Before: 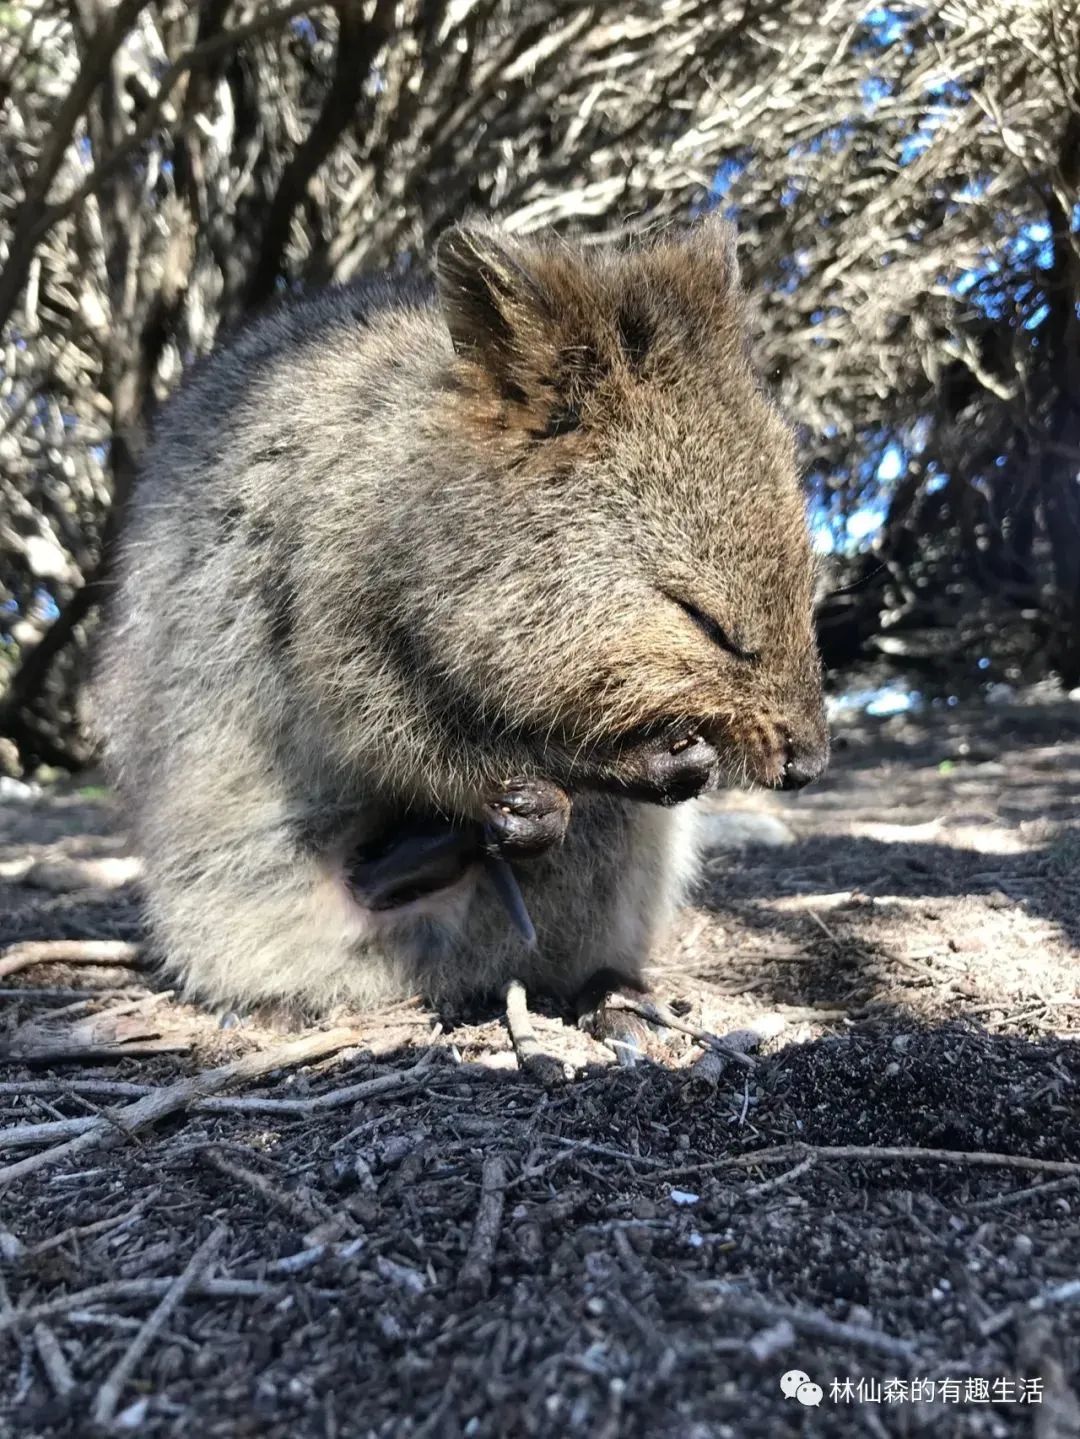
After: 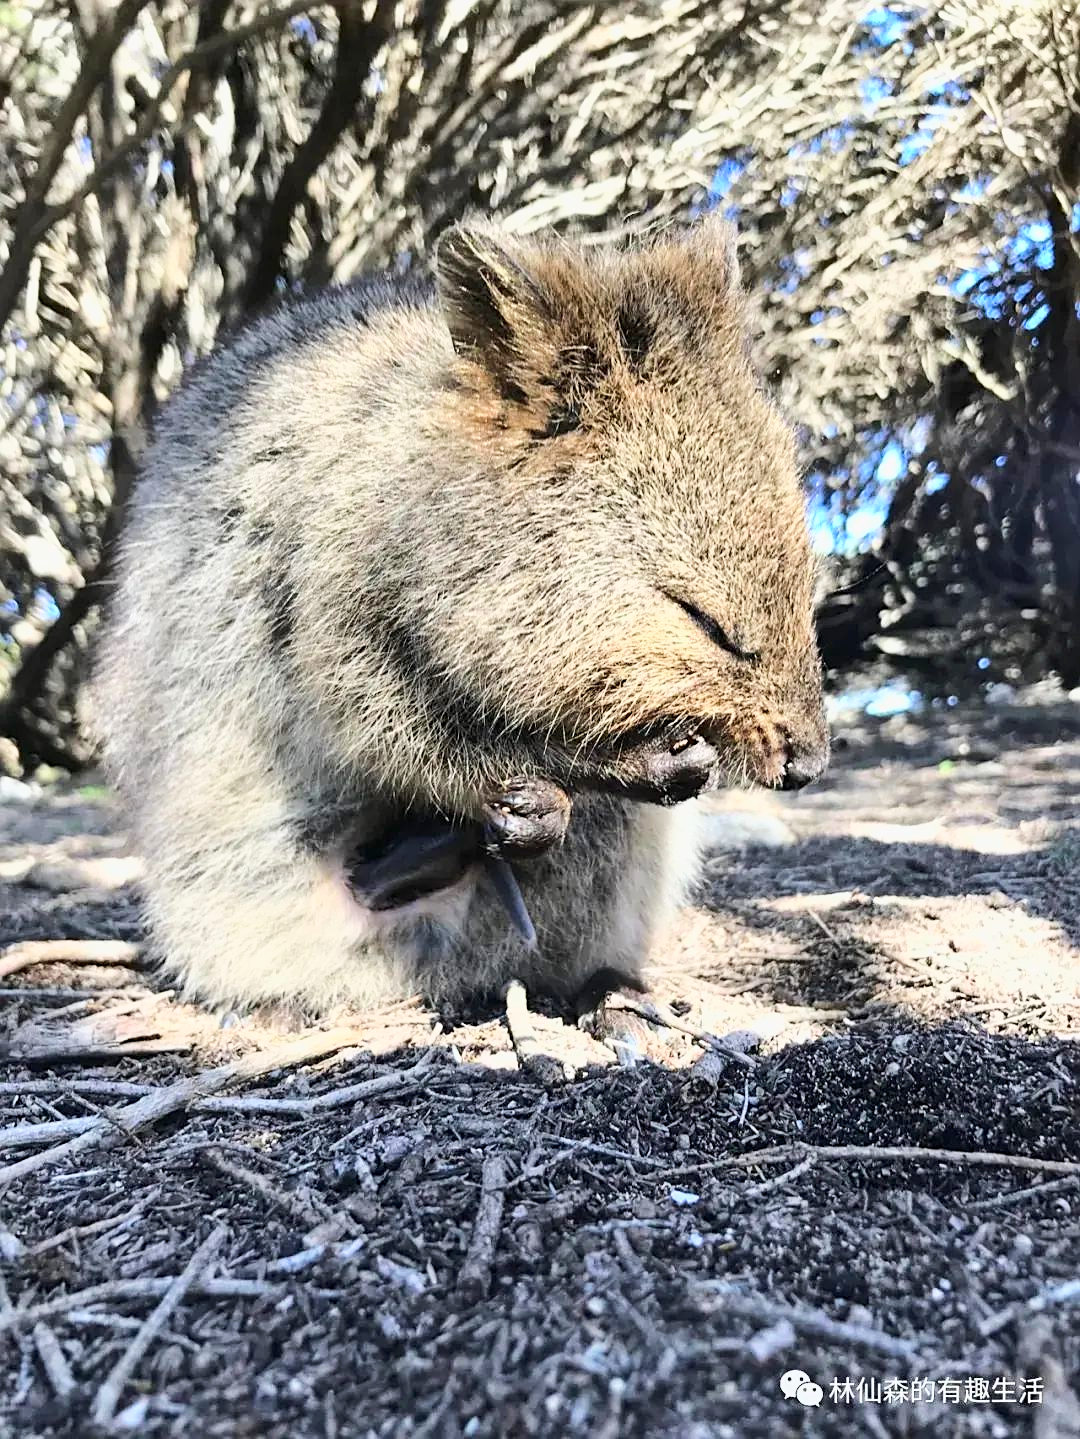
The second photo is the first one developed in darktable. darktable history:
sharpen: on, module defaults
base curve: curves: ch0 [(0, 0) (0.025, 0.046) (0.112, 0.277) (0.467, 0.74) (0.814, 0.929) (1, 0.942)]
